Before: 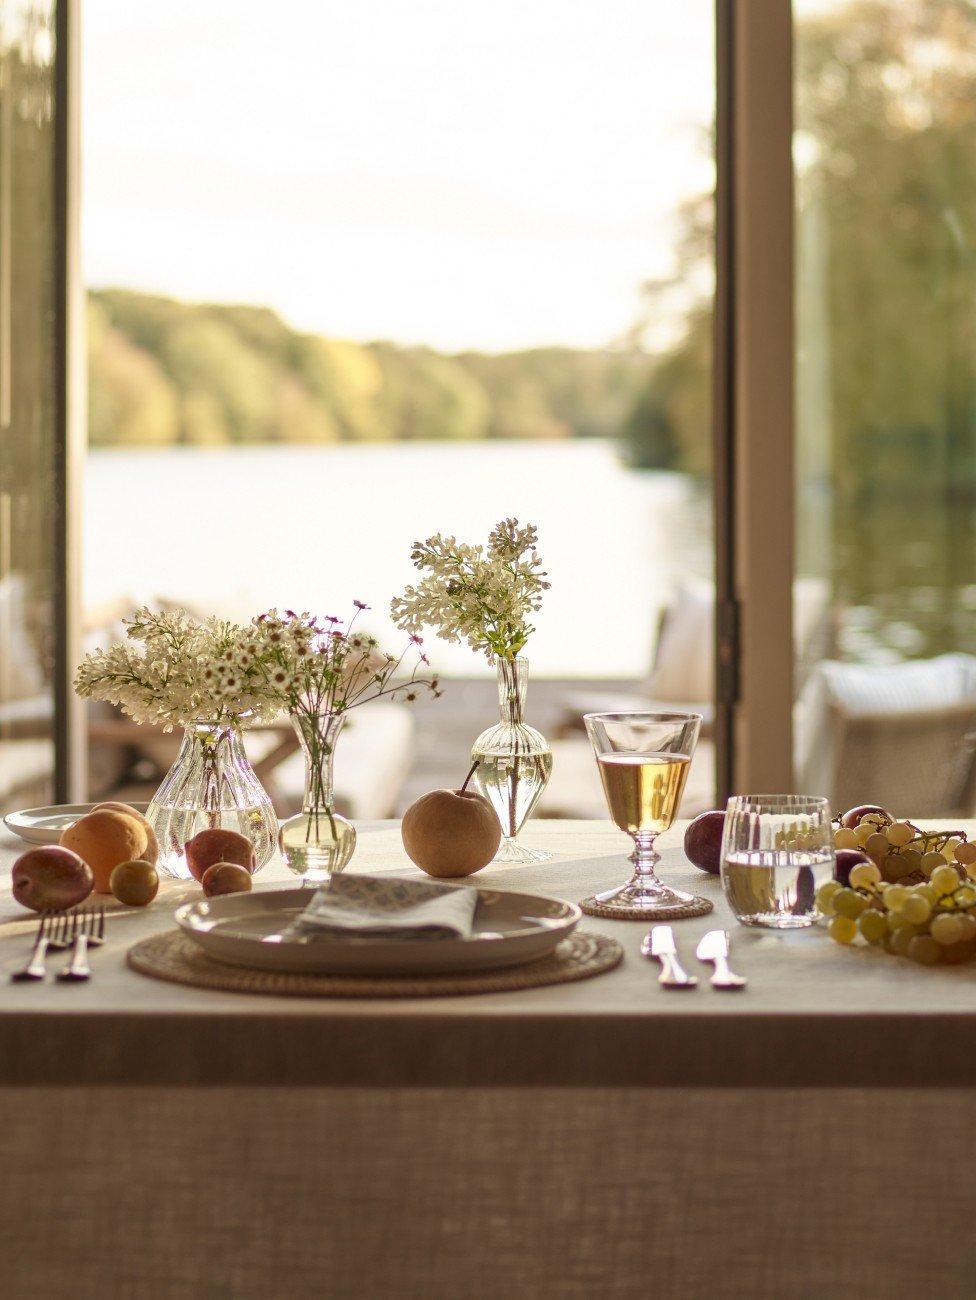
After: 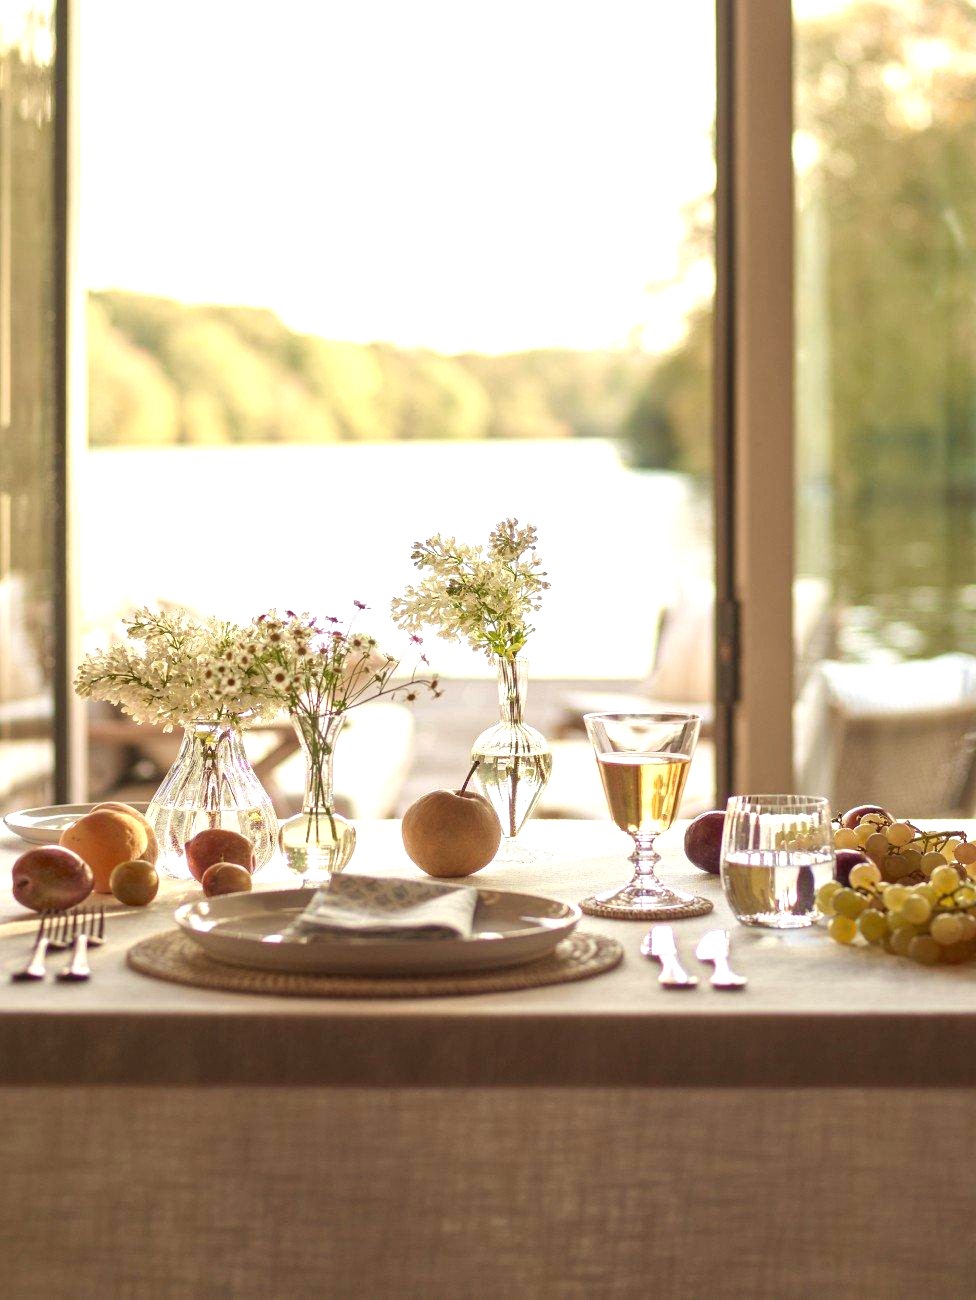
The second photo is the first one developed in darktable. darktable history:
exposure: black level correction 0, exposure 0.7 EV, compensate exposure bias true, compensate highlight preservation false
white balance: red 1, blue 1
